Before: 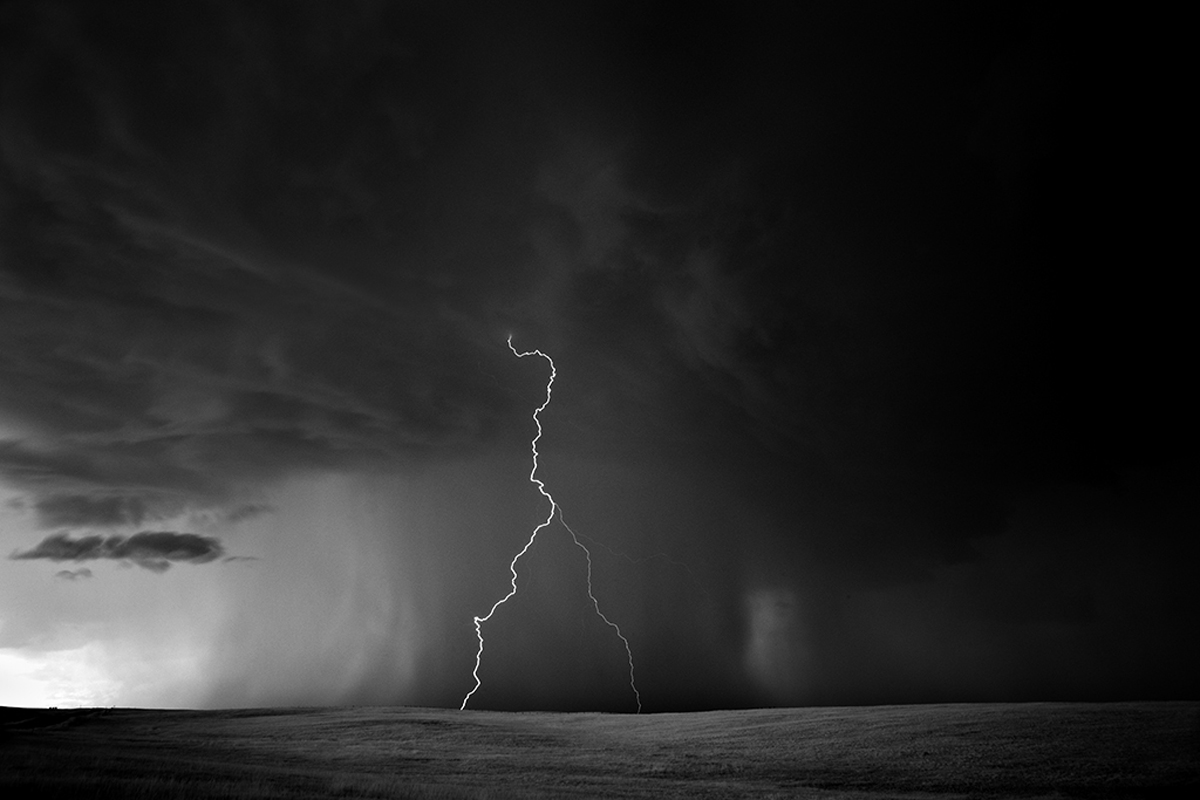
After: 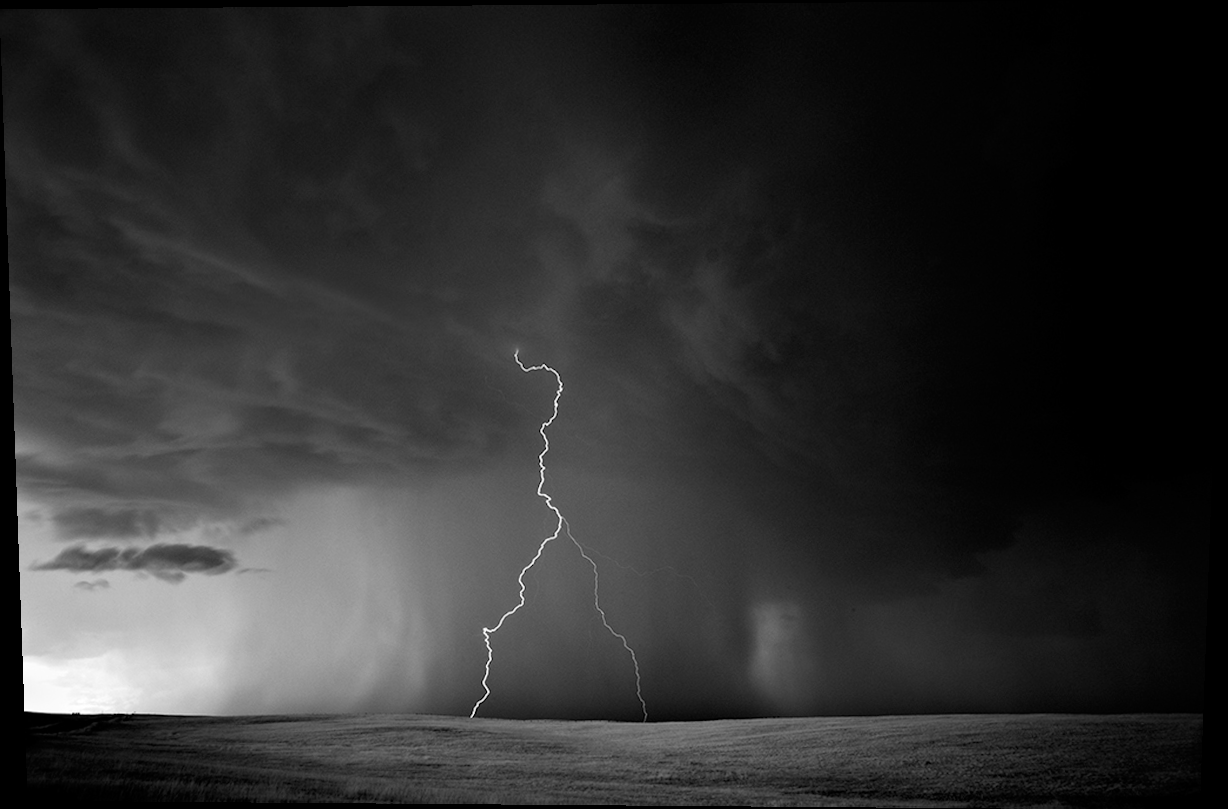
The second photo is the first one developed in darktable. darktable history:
tone equalizer: on, module defaults
rotate and perspective: lens shift (vertical) 0.048, lens shift (horizontal) -0.024, automatic cropping off
